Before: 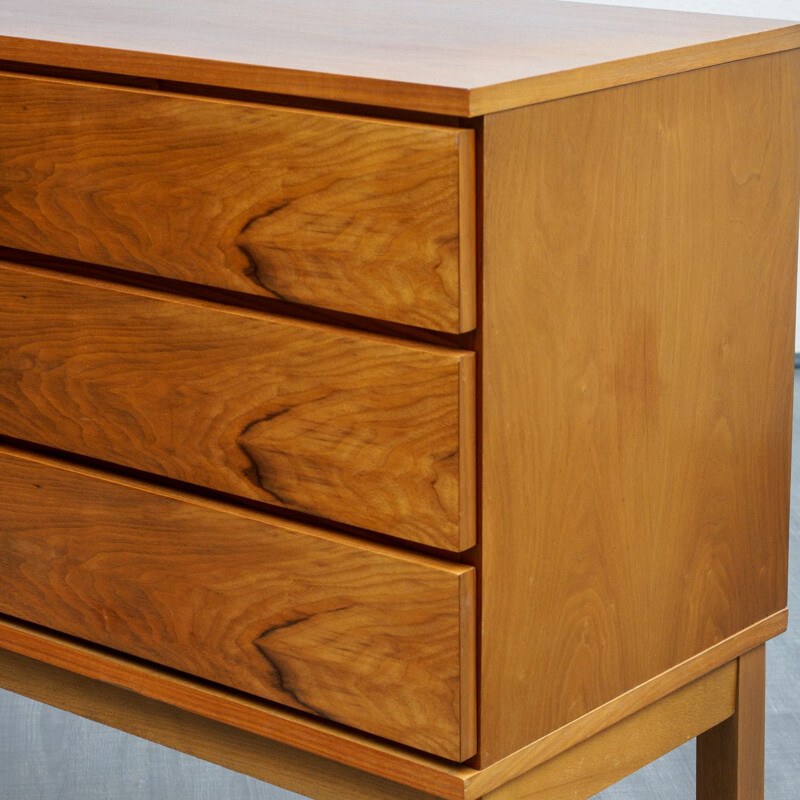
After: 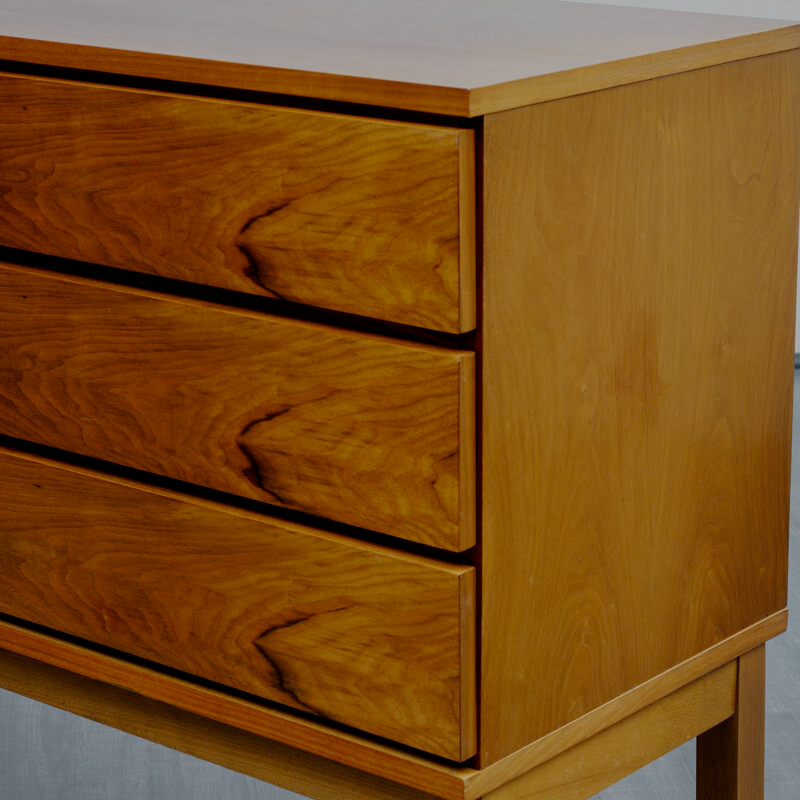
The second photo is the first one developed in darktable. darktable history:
filmic rgb: middle gray luminance 30%, black relative exposure -9 EV, white relative exposure 7 EV, threshold 6 EV, target black luminance 0%, hardness 2.94, latitude 2.04%, contrast 0.963, highlights saturation mix 5%, shadows ↔ highlights balance 12.16%, add noise in highlights 0, preserve chrominance no, color science v3 (2019), use custom middle-gray values true, iterations of high-quality reconstruction 0, contrast in highlights soft, enable highlight reconstruction true
